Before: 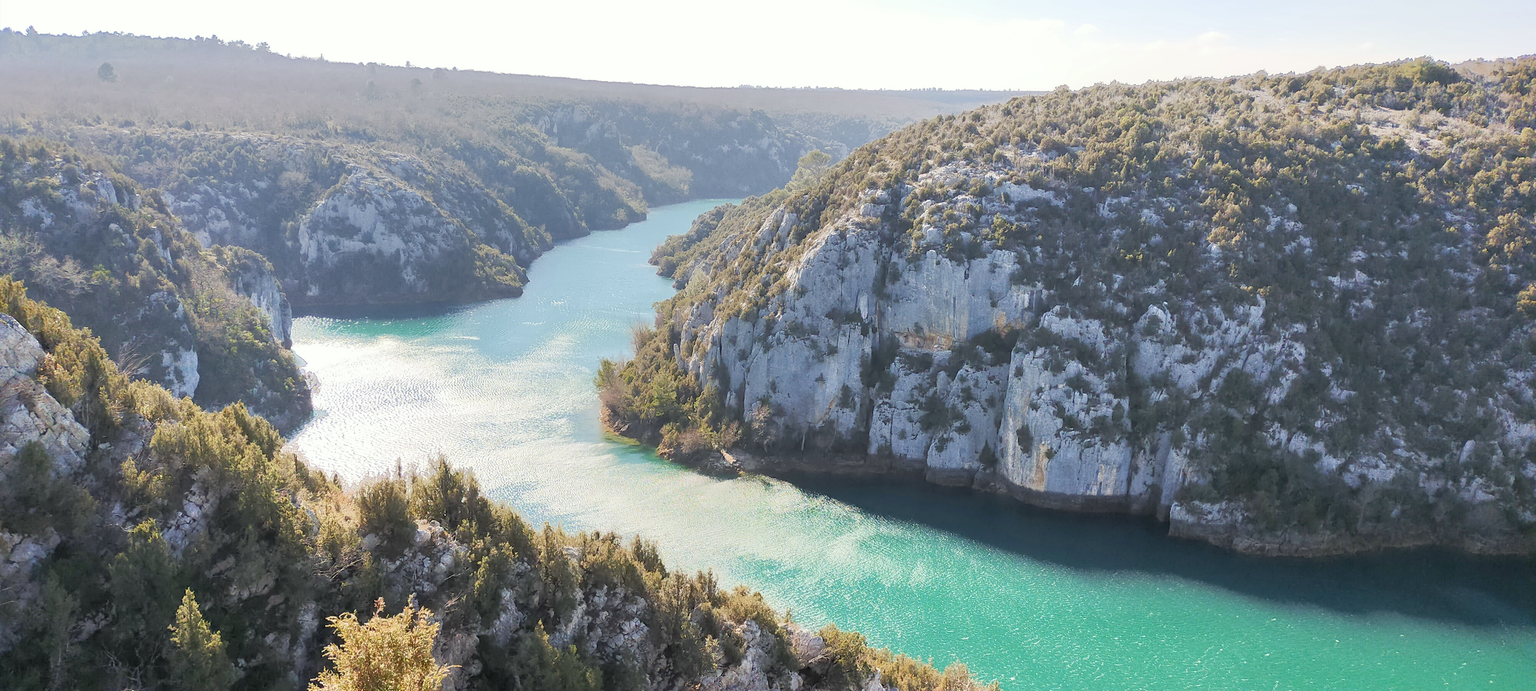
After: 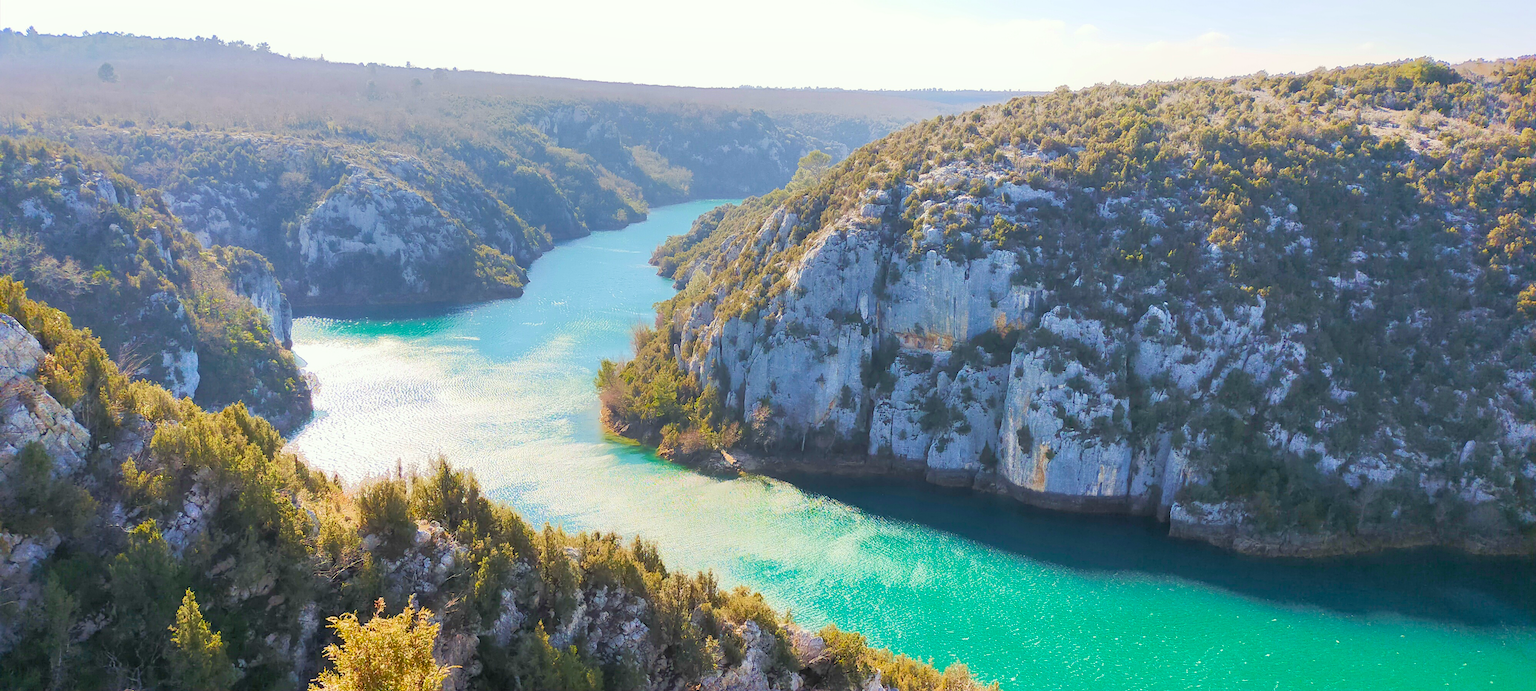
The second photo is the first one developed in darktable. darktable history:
local contrast: mode bilateral grid, contrast 100, coarseness 100, detail 91%, midtone range 0.2
velvia: on, module defaults
color balance rgb: linear chroma grading › global chroma 15%, perceptual saturation grading › global saturation 30%
